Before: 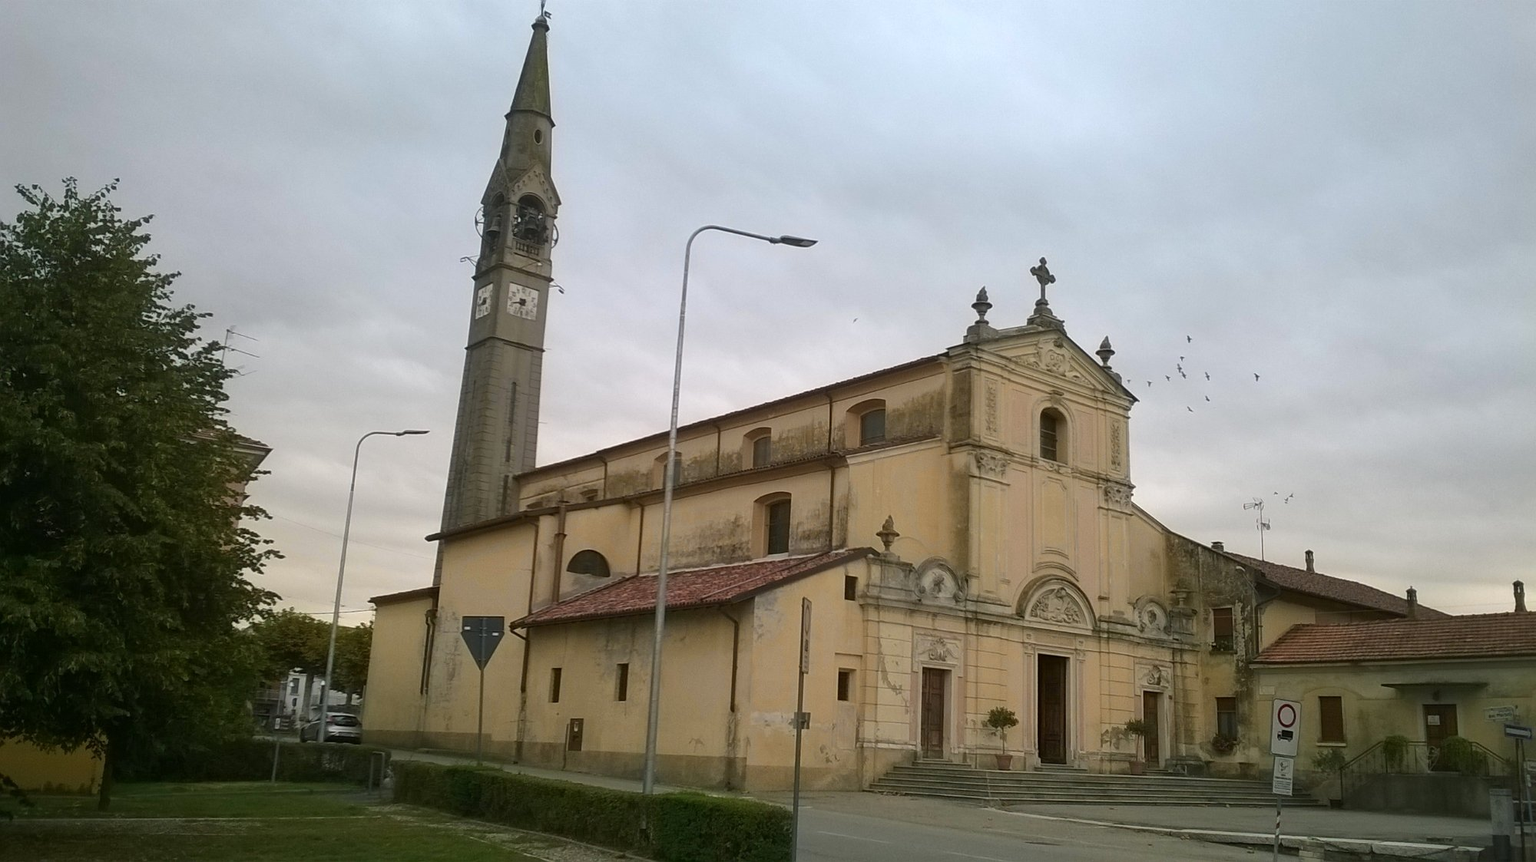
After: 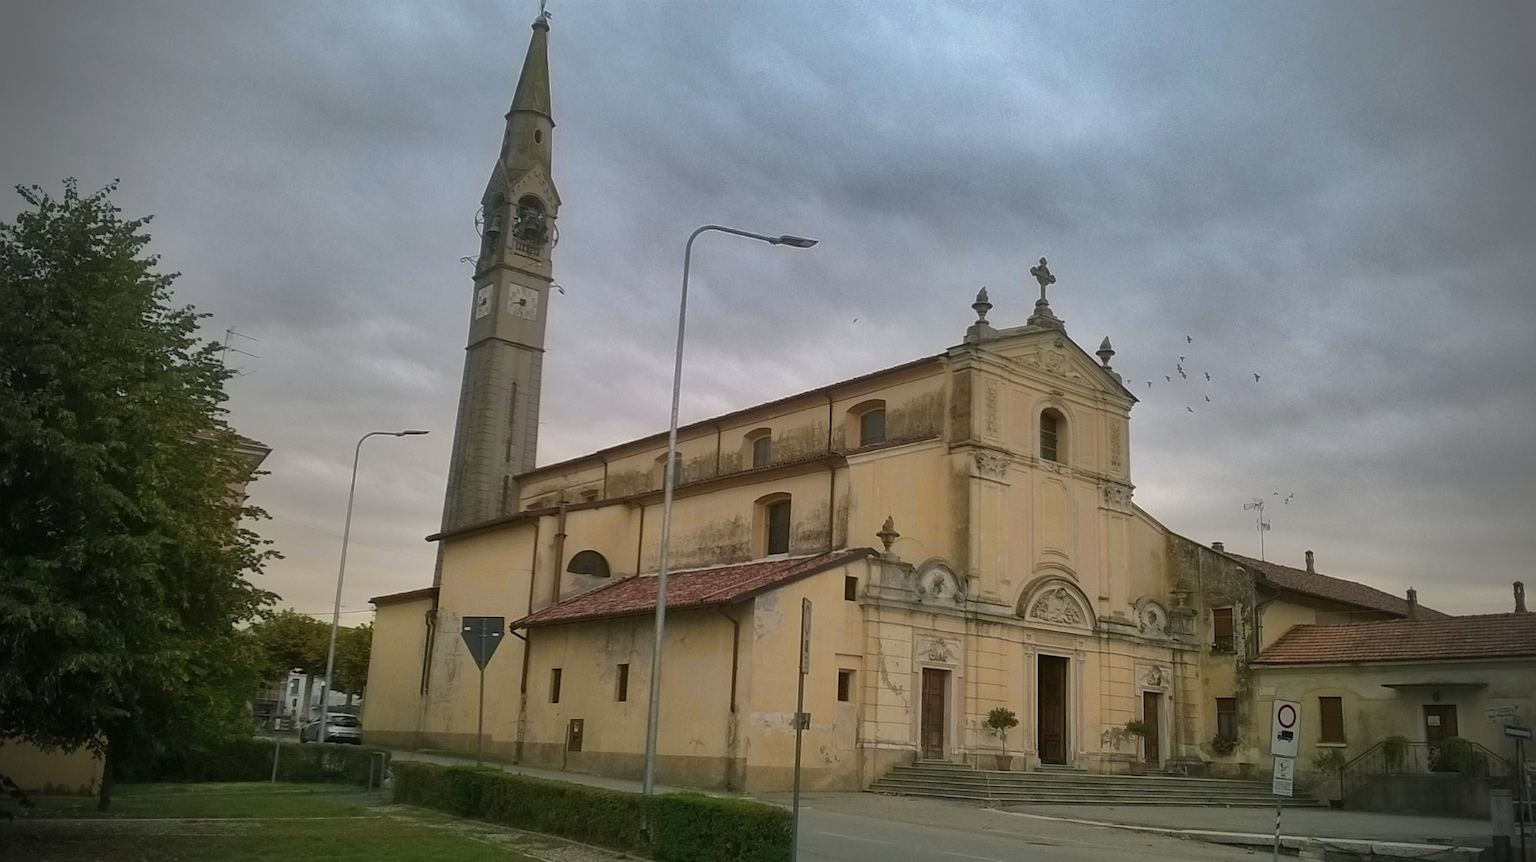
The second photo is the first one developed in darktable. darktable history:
shadows and highlights: shadows 38.43, highlights -74.54
vignetting: fall-off radius 31.48%, brightness -0.472
color correction: saturation 0.99
